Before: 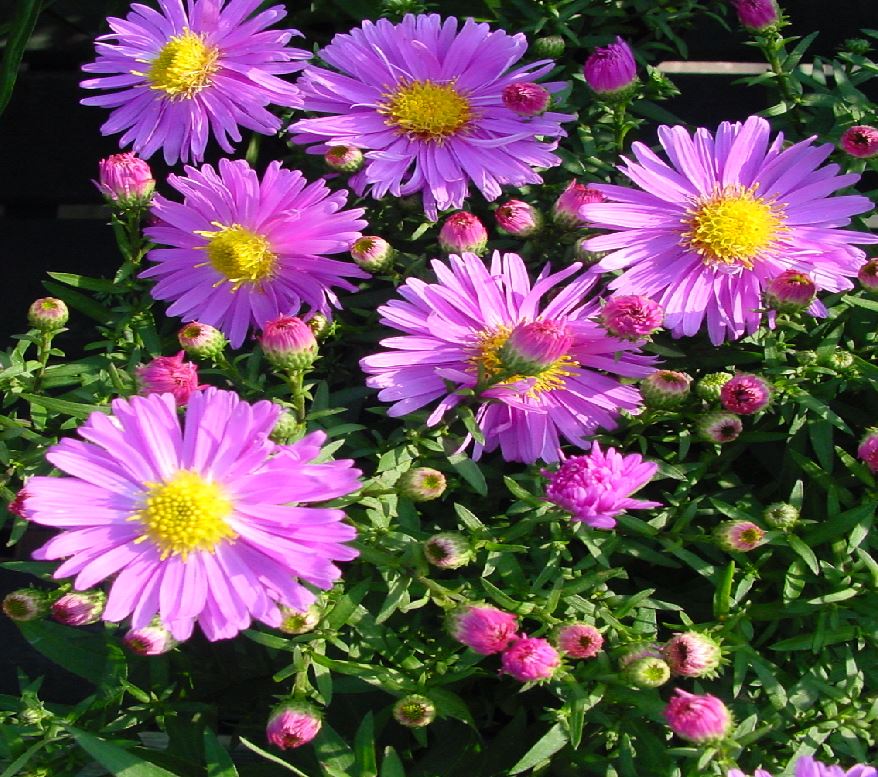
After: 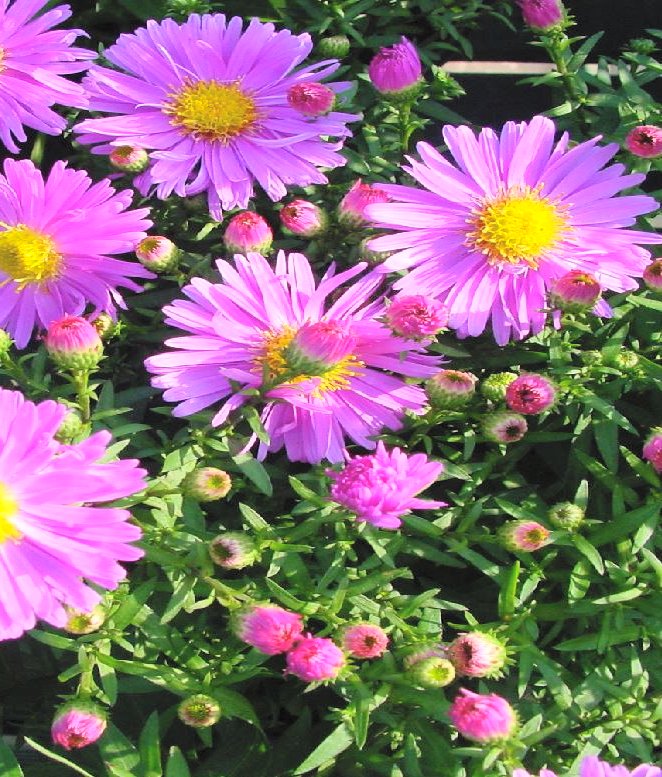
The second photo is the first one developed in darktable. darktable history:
crop and rotate: left 24.6%
contrast brightness saturation: contrast 0.1, brightness 0.3, saturation 0.14
